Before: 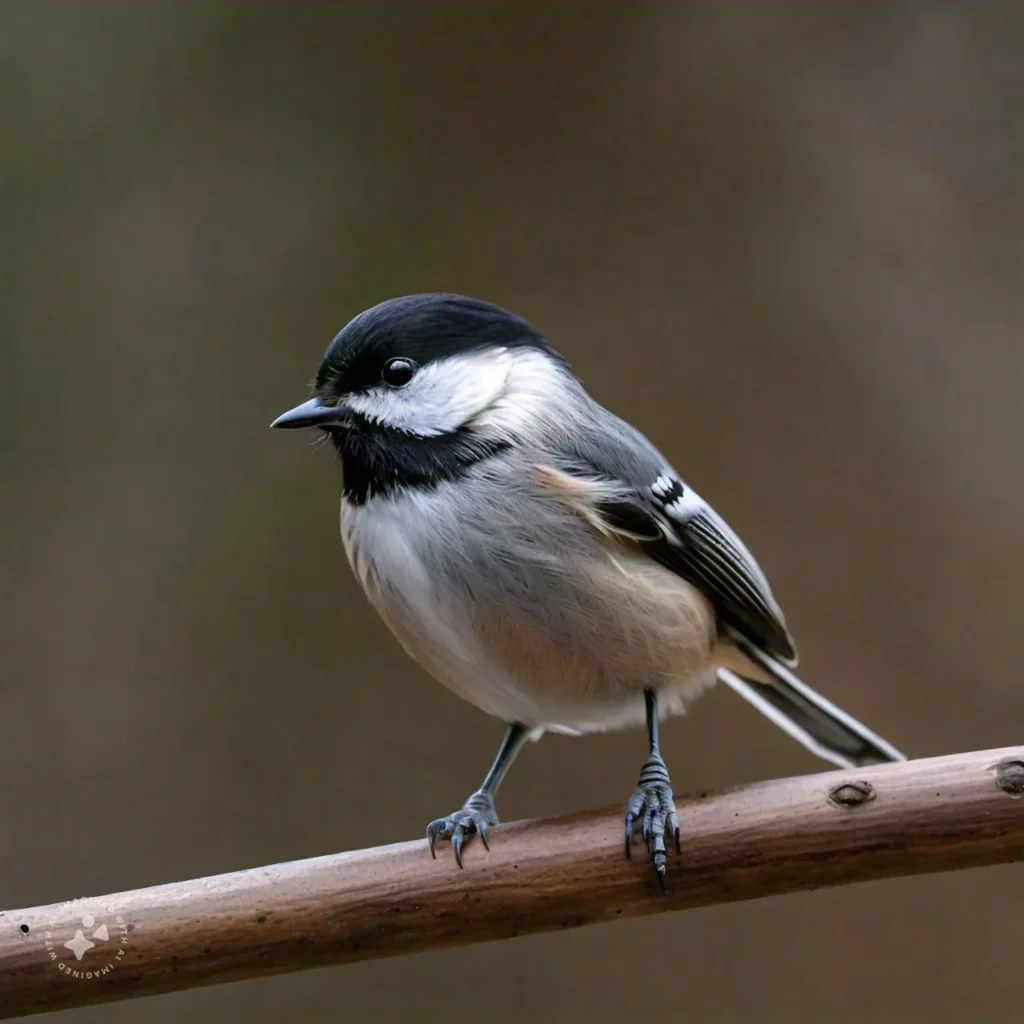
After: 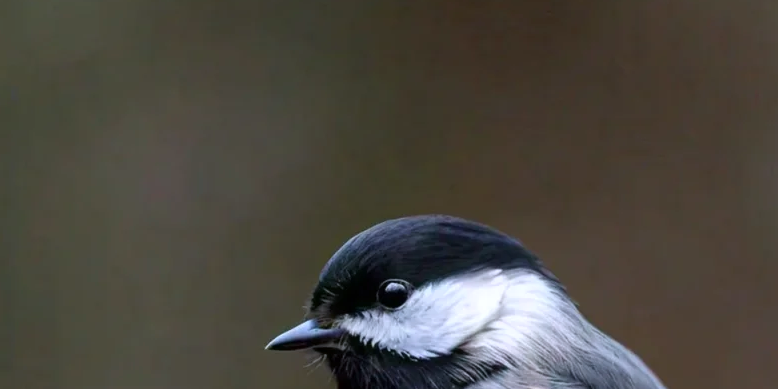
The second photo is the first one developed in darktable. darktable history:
color calibration: illuminant as shot in camera, x 0.358, y 0.373, temperature 4628.91 K, saturation algorithm version 1 (2020)
crop: left 0.525%, top 7.63%, right 23.454%, bottom 54.333%
